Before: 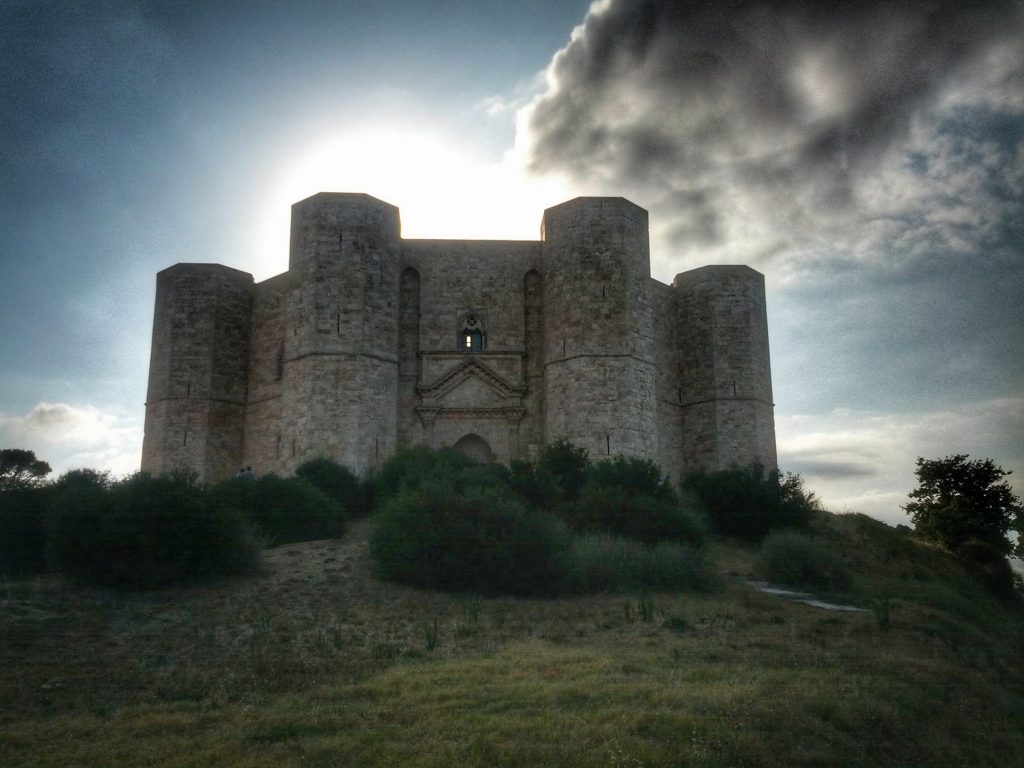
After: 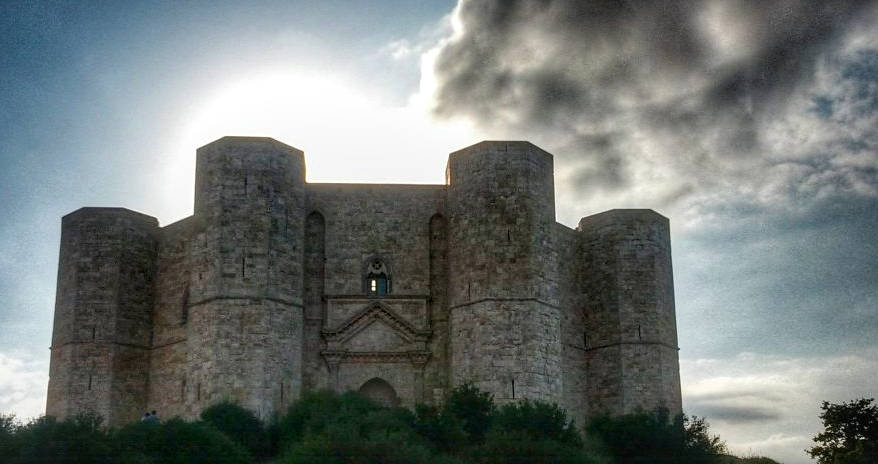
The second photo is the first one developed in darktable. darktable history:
sharpen: amount 0.21
color balance rgb: shadows lift › luminance -19.809%, perceptual saturation grading › global saturation 20%, perceptual saturation grading › highlights -25.859%, perceptual saturation grading › shadows 49.911%
local contrast: on, module defaults
crop and rotate: left 9.336%, top 7.309%, right 4.865%, bottom 32.171%
